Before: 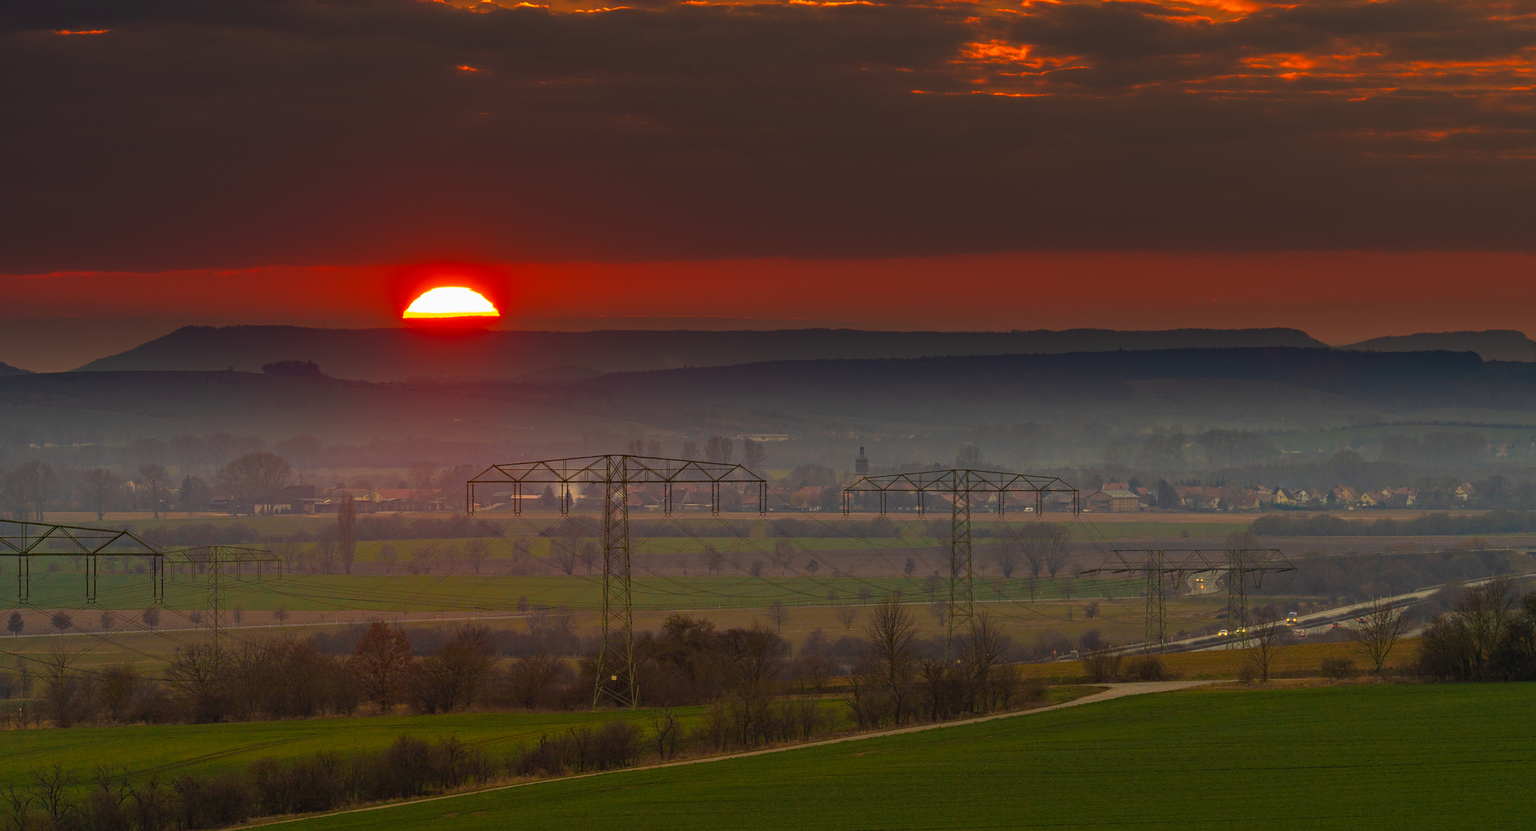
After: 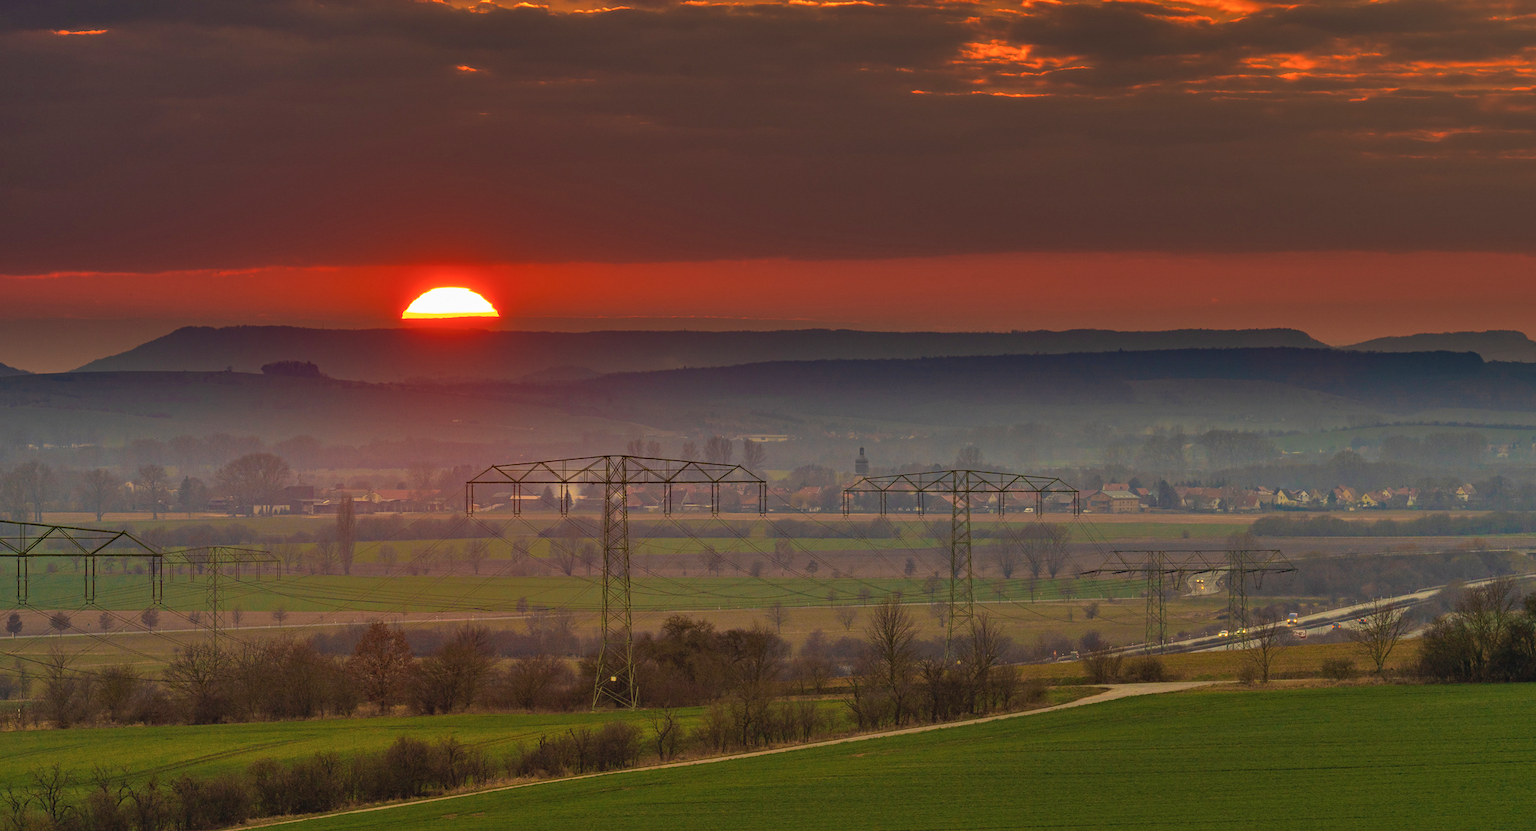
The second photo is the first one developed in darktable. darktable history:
shadows and highlights: shadows 52.65, soften with gaussian
velvia: on, module defaults
contrast brightness saturation: saturation -0.059
crop and rotate: left 0.133%, bottom 0.01%
